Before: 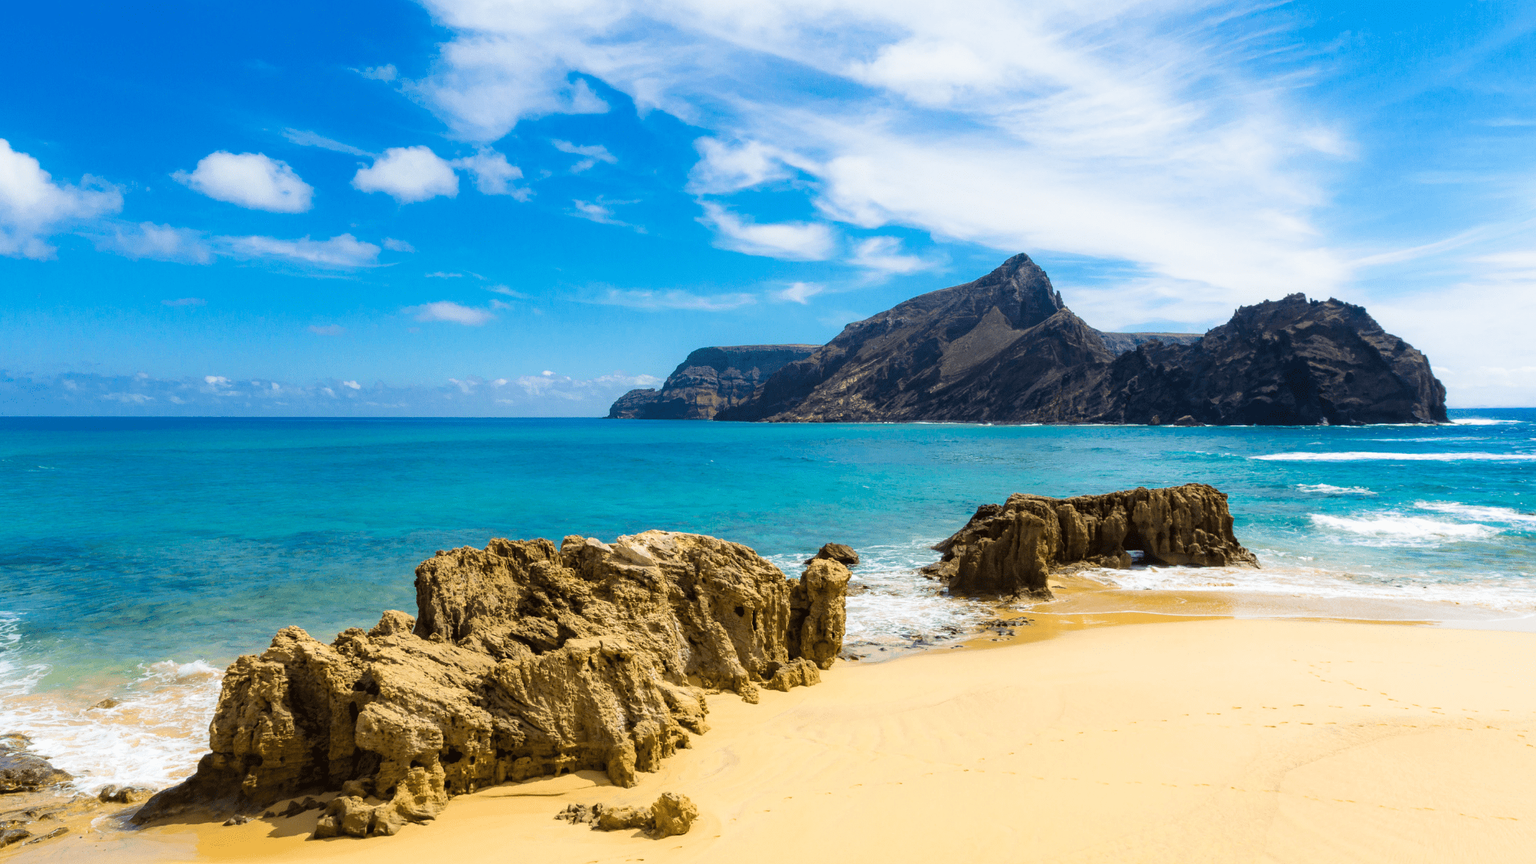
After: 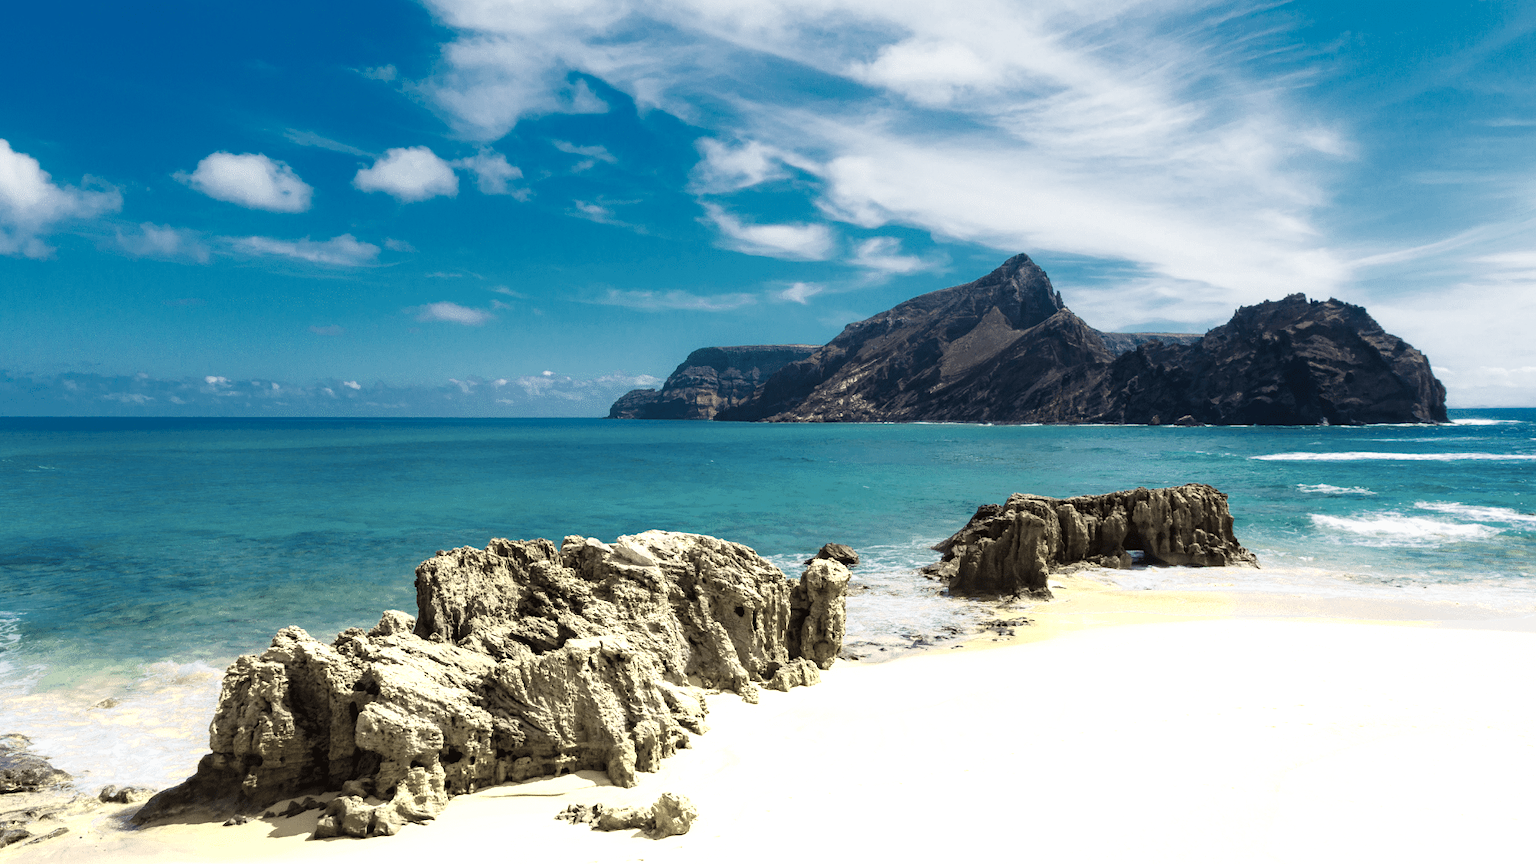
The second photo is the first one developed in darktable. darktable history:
color zones: curves: ch0 [(0.25, 0.667) (0.758, 0.368)]; ch1 [(0.215, 0.245) (0.761, 0.373)]; ch2 [(0.247, 0.554) (0.761, 0.436)]
velvia: on, module defaults
